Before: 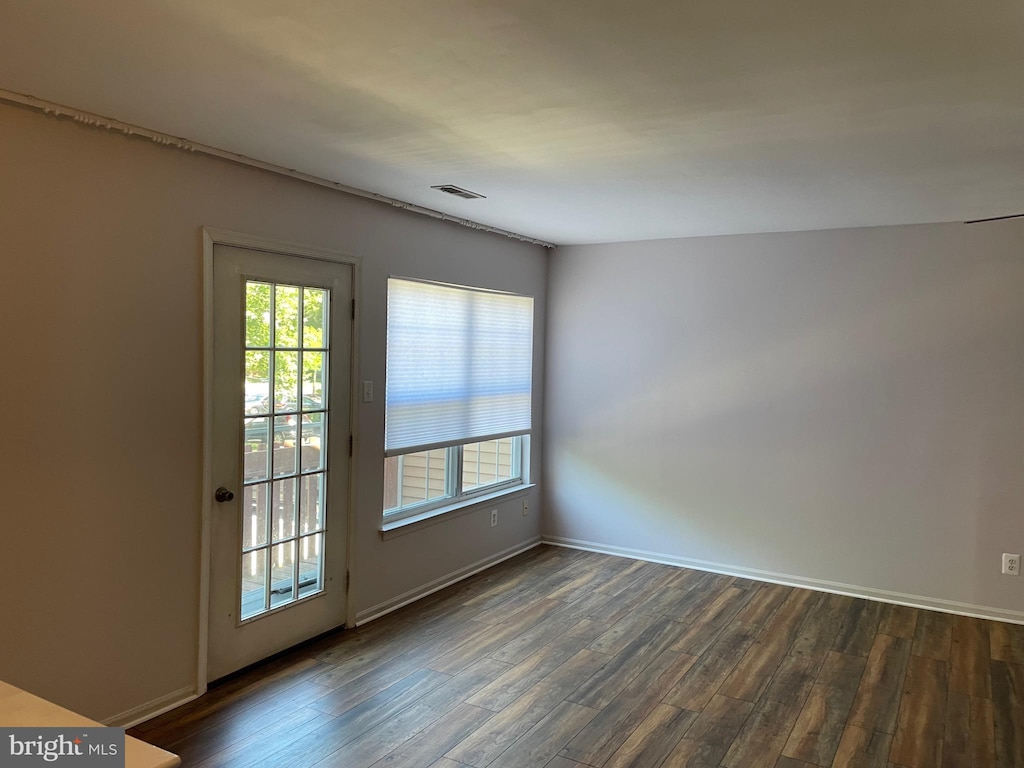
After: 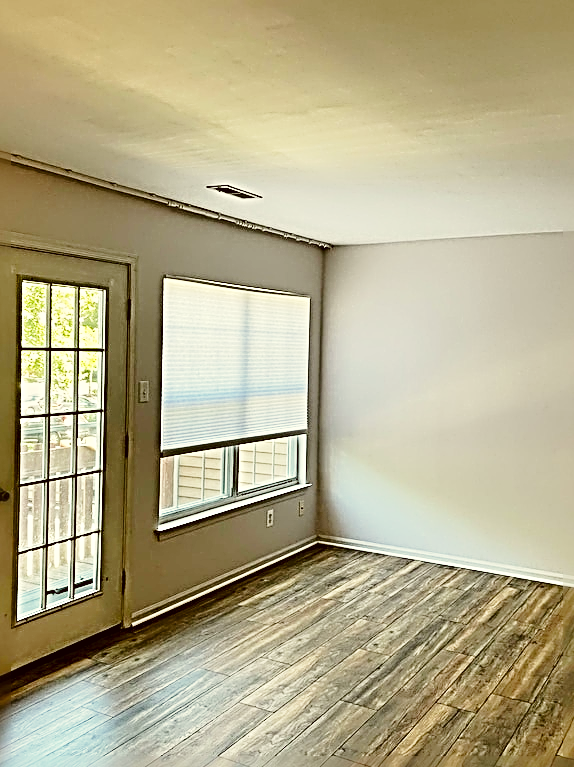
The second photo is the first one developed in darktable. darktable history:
exposure: exposure 0.076 EV, compensate exposure bias true, compensate highlight preservation false
contrast brightness saturation: saturation -0.062
base curve: curves: ch0 [(0, 0) (0.028, 0.03) (0.121, 0.232) (0.46, 0.748) (0.859, 0.968) (1, 1)], exposure shift 0.01, preserve colors none
crop: left 21.912%, right 21.992%, bottom 0.006%
tone equalizer: -8 EV -0.001 EV, -7 EV 0.004 EV, -6 EV -0.036 EV, -5 EV 0.012 EV, -4 EV -0.008 EV, -3 EV 0.023 EV, -2 EV -0.052 EV, -1 EV -0.276 EV, +0 EV -0.606 EV, edges refinement/feathering 500, mask exposure compensation -1.57 EV, preserve details no
sharpen: radius 4.011, amount 1.994
shadows and highlights: shadows 25.33, highlights -25.71, highlights color adjustment 49.39%
color correction: highlights a* -1.25, highlights b* 9.96, shadows a* 0.863, shadows b* 19.34
